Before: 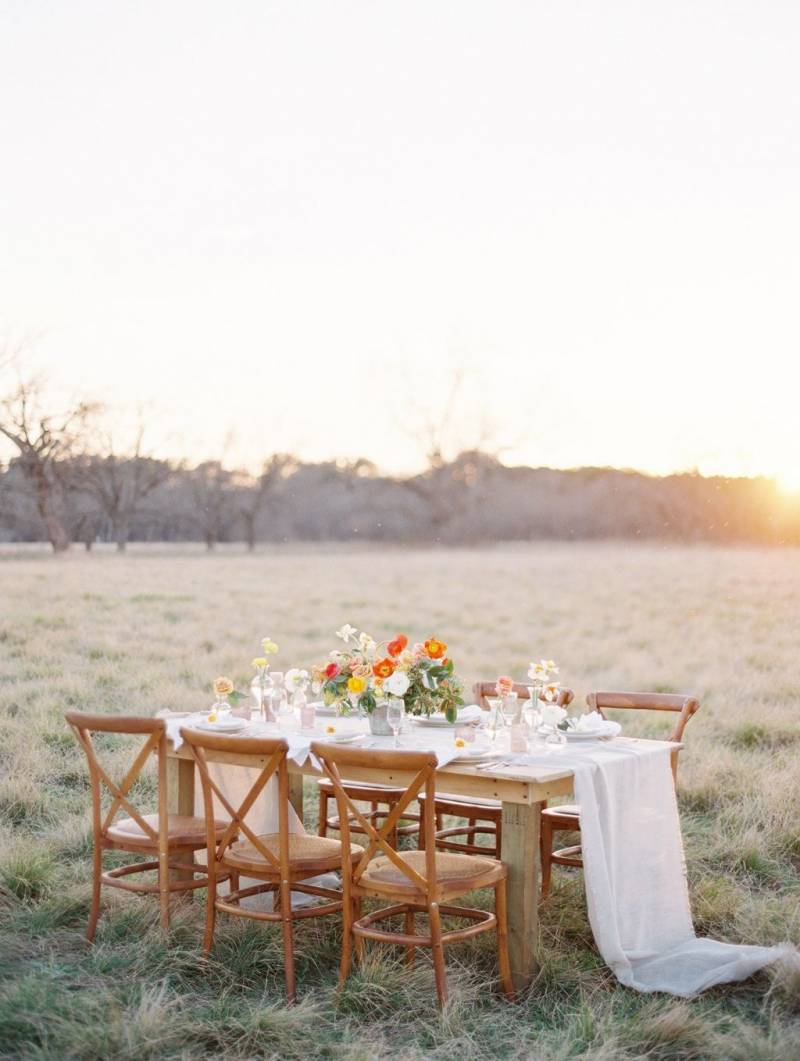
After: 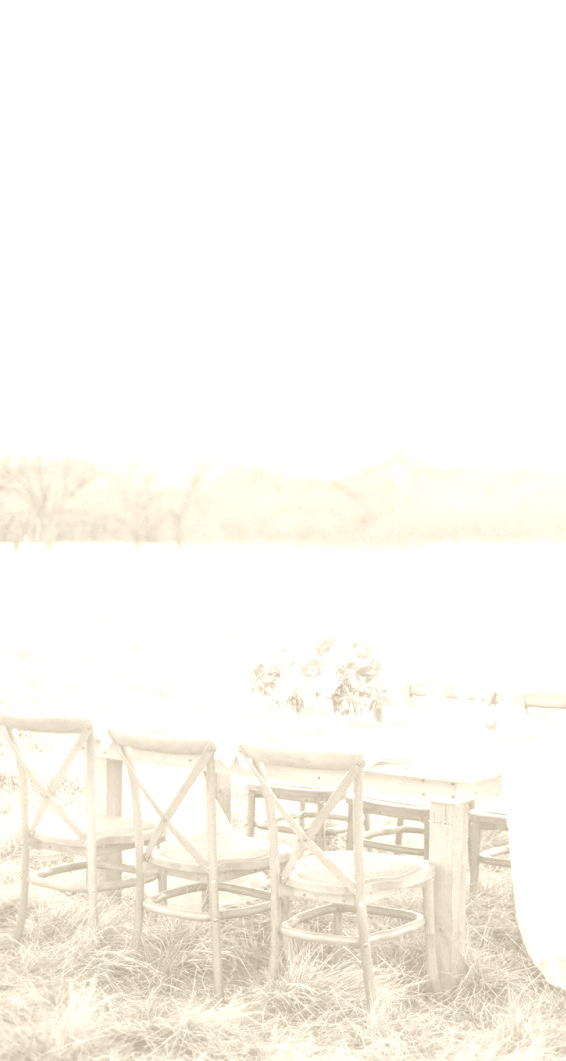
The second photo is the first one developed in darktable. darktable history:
exposure: exposure 0.3 EV, compensate highlight preservation false
crop and rotate: left 9.061%, right 20.142%
local contrast: on, module defaults
colorize: hue 36°, saturation 71%, lightness 80.79%
white balance: emerald 1
